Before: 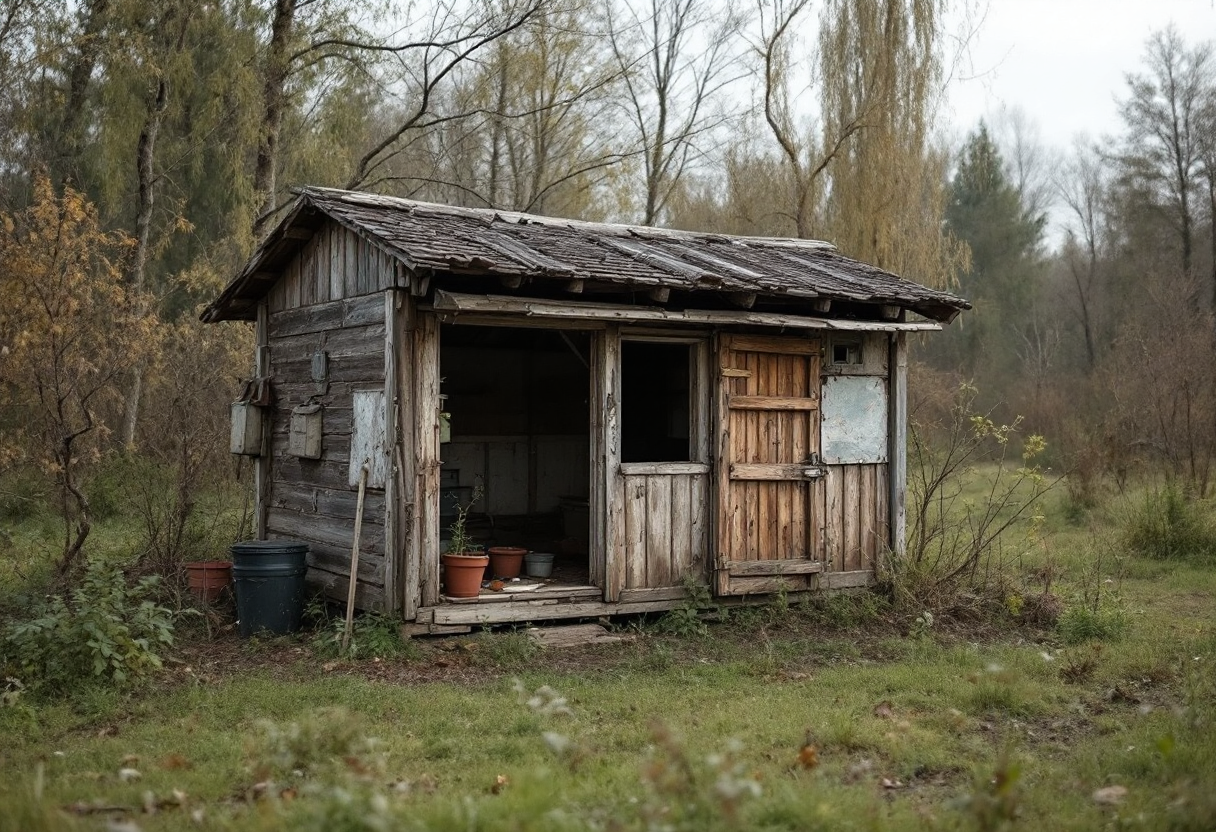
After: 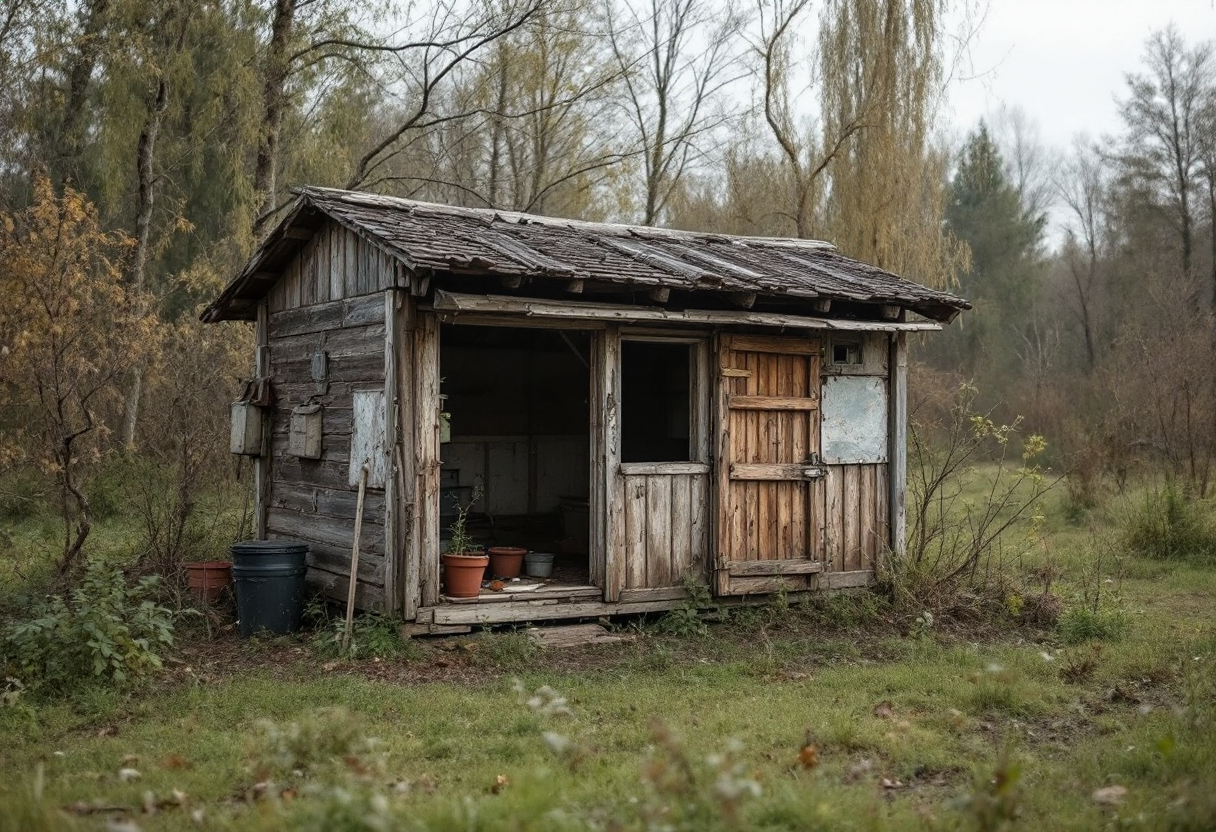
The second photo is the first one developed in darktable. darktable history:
local contrast: detail 110%
exposure: compensate highlight preservation false
